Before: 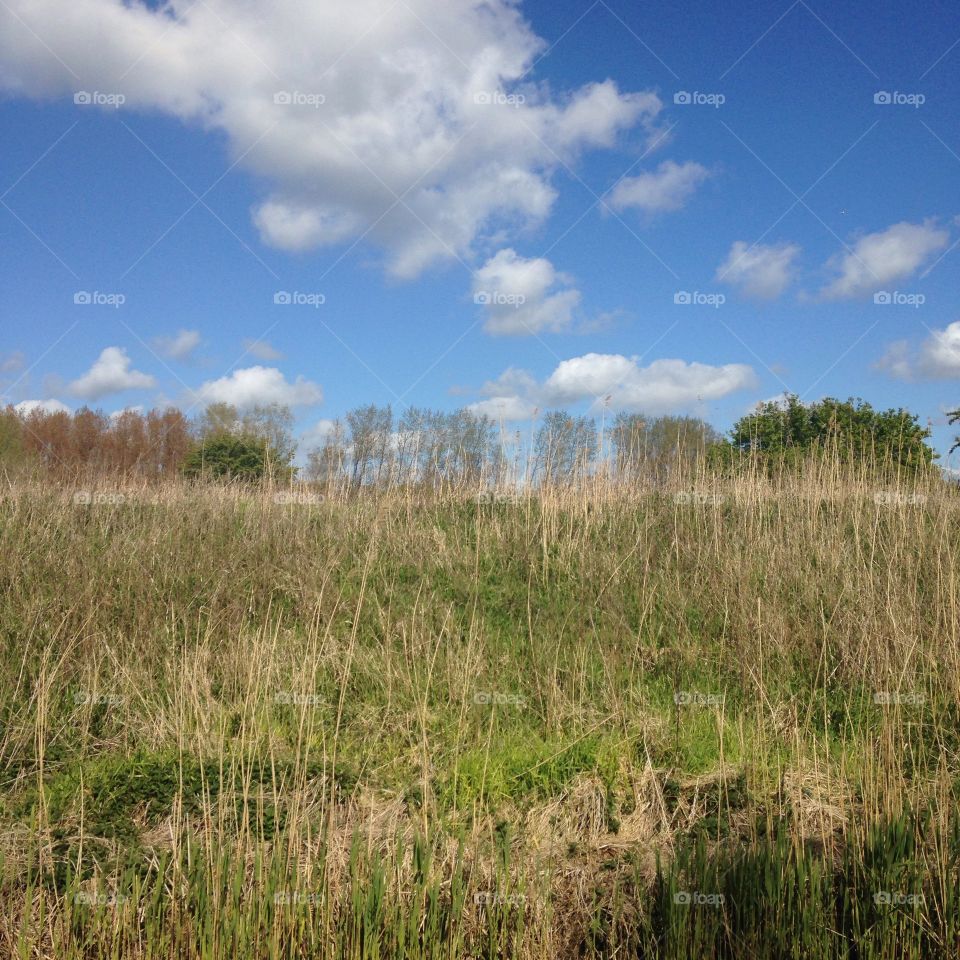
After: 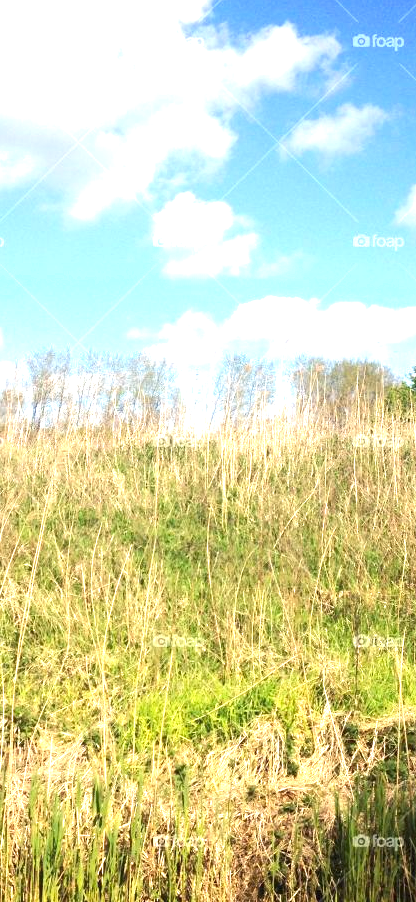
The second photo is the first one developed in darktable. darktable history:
crop: left 33.452%, top 6.025%, right 23.155%
color correction: highlights a* 0.816, highlights b* 2.78, saturation 1.1
exposure: black level correction 0, exposure 1.388 EV, compensate exposure bias true, compensate highlight preservation false
shadows and highlights: shadows -12.5, white point adjustment 4, highlights 28.33
